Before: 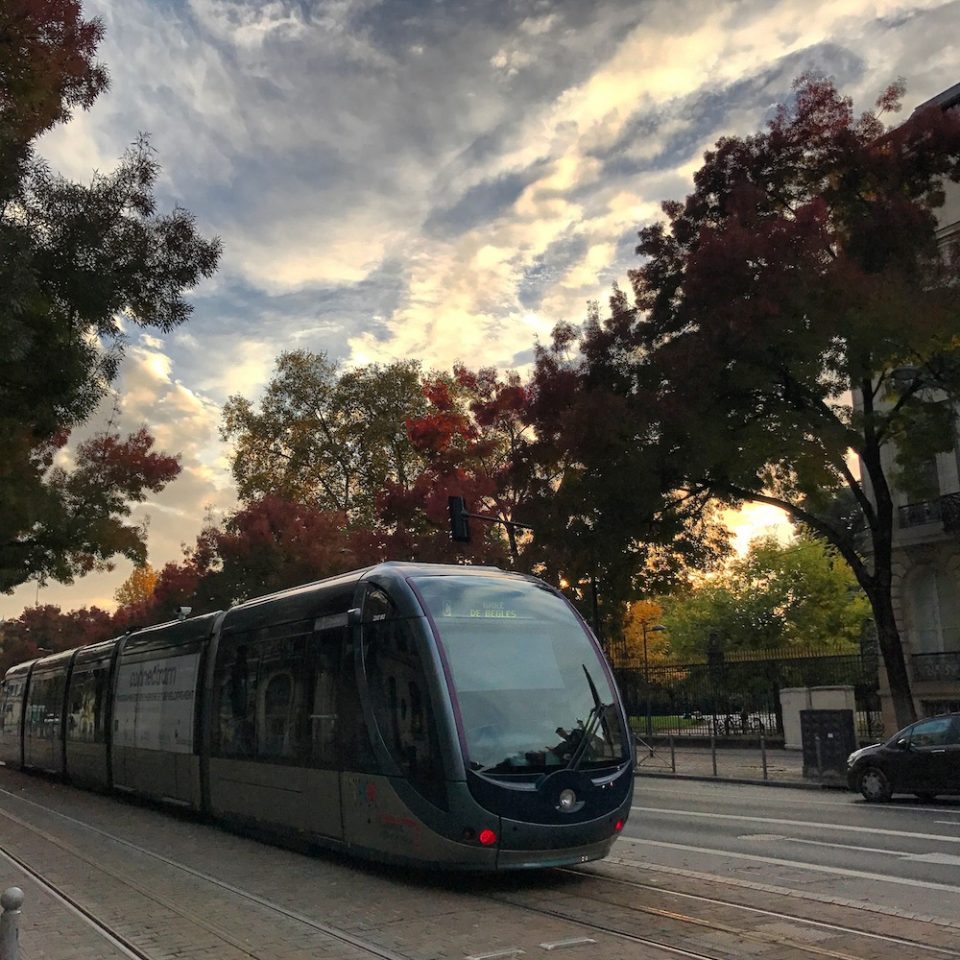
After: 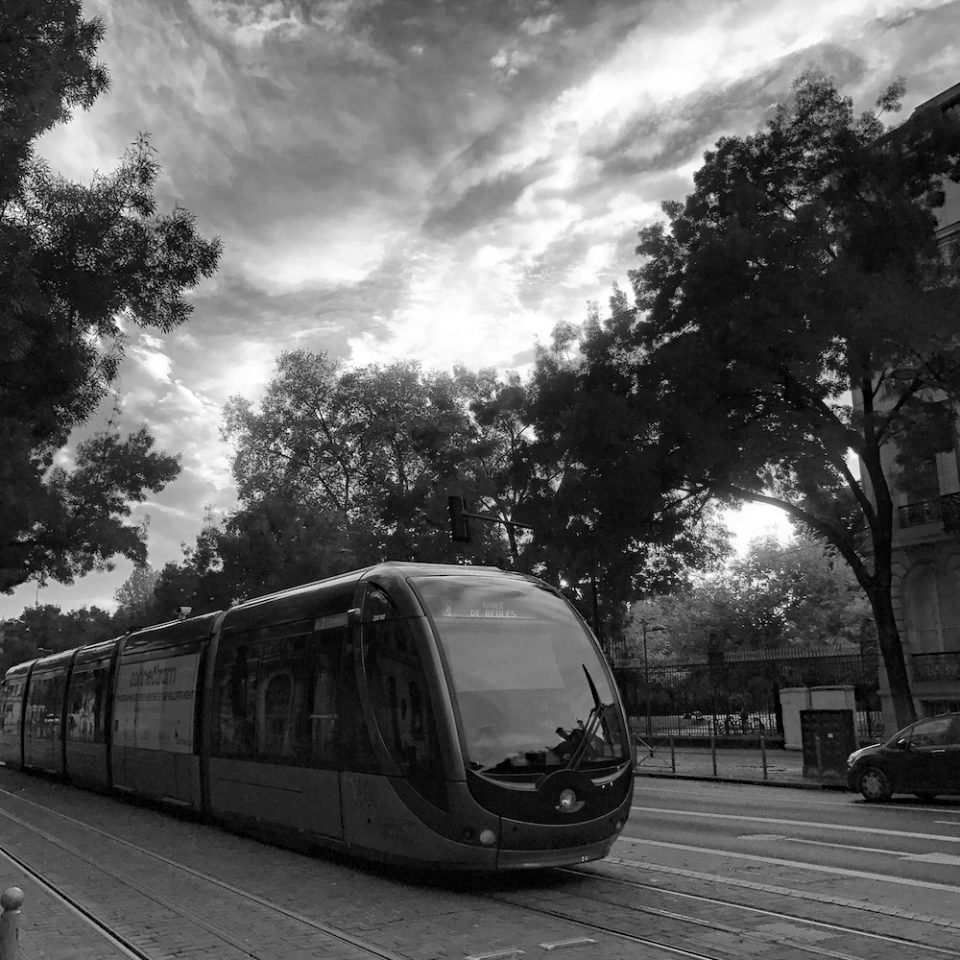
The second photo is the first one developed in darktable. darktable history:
monochrome: on, module defaults
haze removal: compatibility mode true, adaptive false
color zones: curves: ch1 [(0, 0.292) (0.001, 0.292) (0.2, 0.264) (0.4, 0.248) (0.6, 0.248) (0.8, 0.264) (0.999, 0.292) (1, 0.292)]
bloom: size 5%, threshold 95%, strength 15%
